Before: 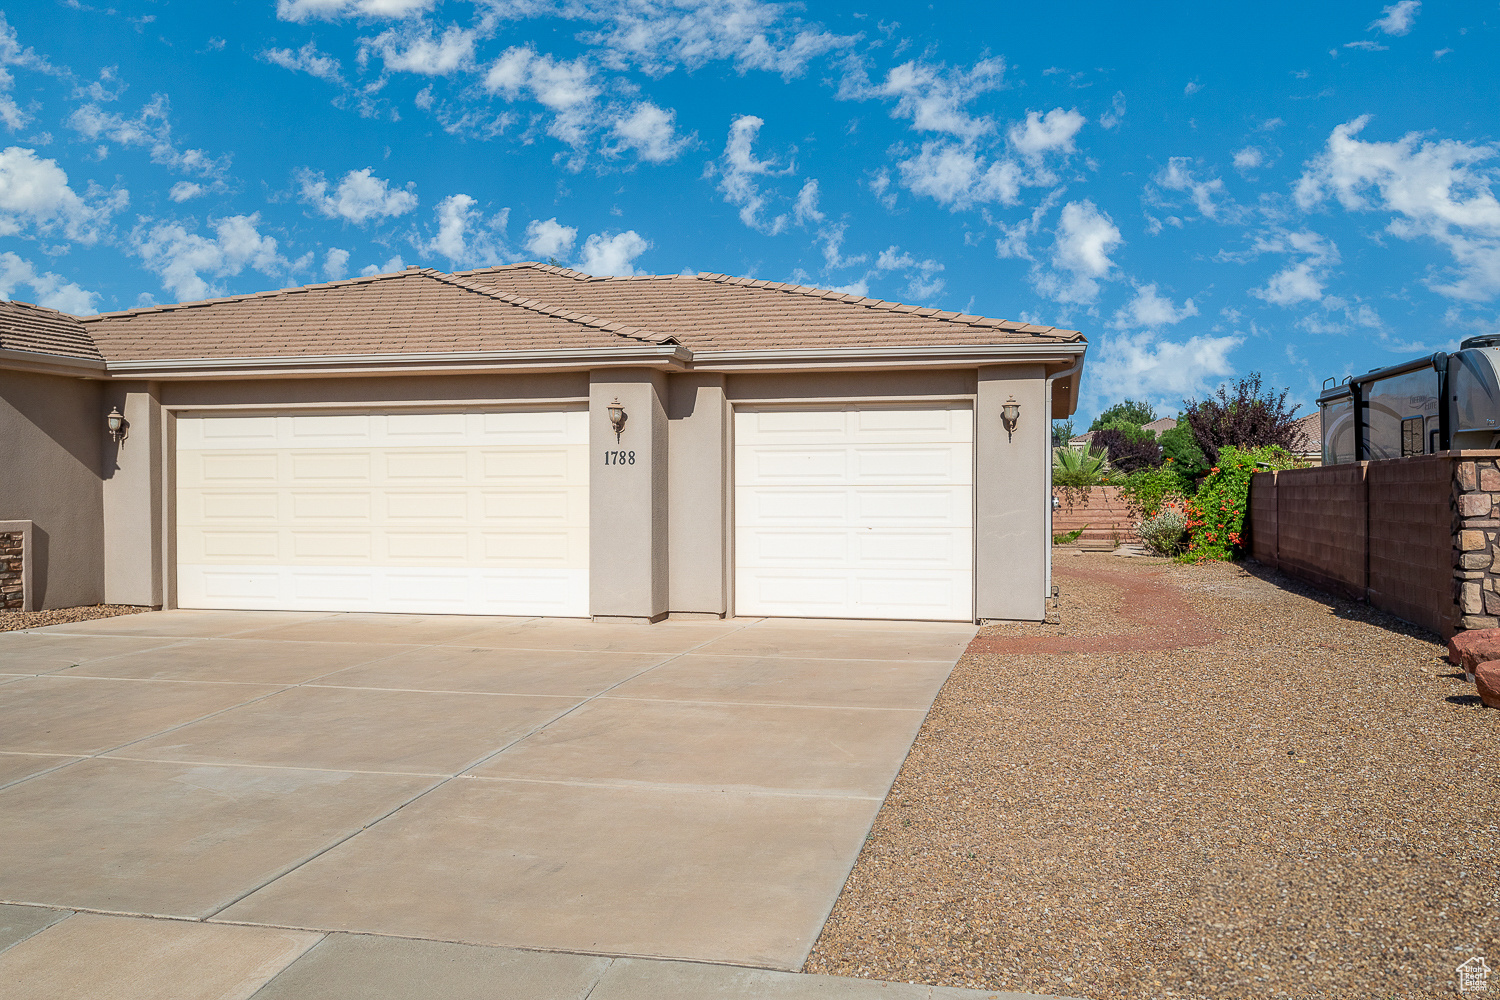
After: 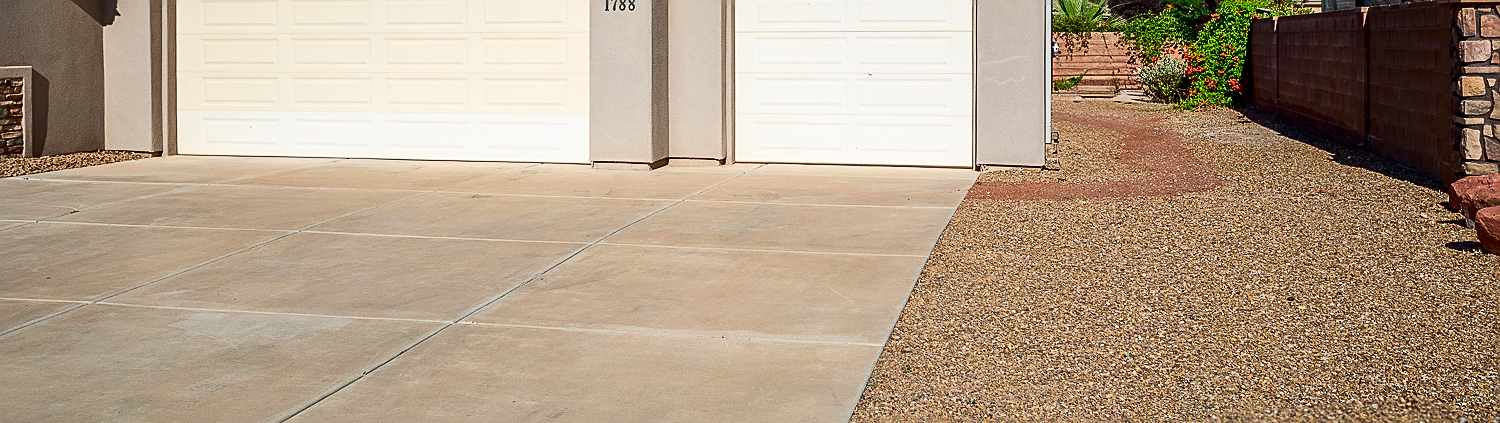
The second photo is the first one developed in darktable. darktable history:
contrast brightness saturation: contrast 0.187, brightness -0.106, saturation 0.21
crop: top 45.403%, bottom 12.218%
sharpen: on, module defaults
